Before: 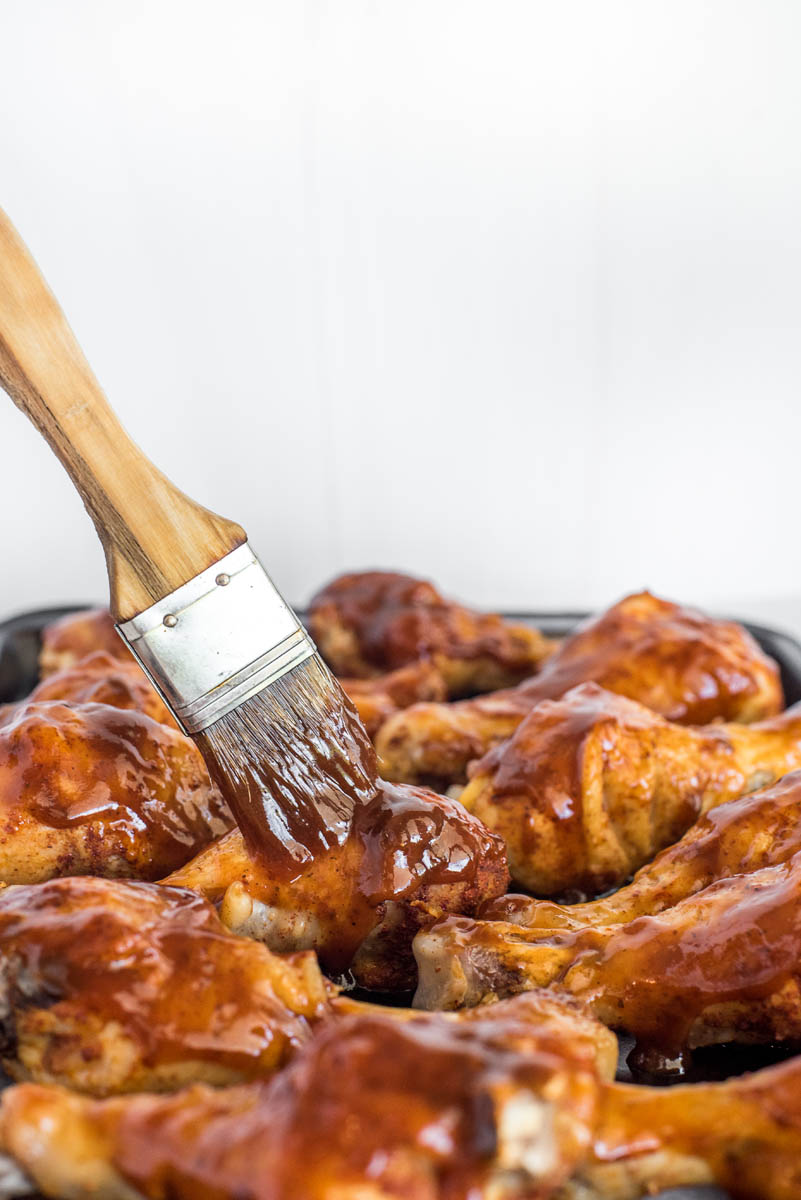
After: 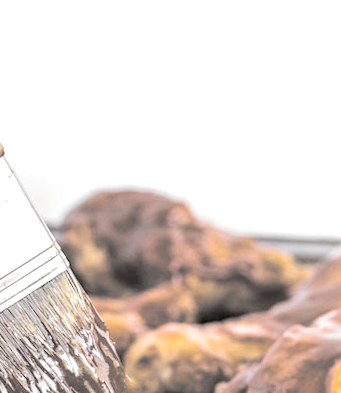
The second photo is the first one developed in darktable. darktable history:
crop: left 31.751%, top 32.172%, right 27.8%, bottom 35.83%
exposure: black level correction 0.001, exposure 0.5 EV, compensate exposure bias true, compensate highlight preservation false
base curve: curves: ch0 [(0, 0) (0.158, 0.273) (0.879, 0.895) (1, 1)], preserve colors none
rotate and perspective: rotation 2.17°, automatic cropping off
split-toning: shadows › hue 26°, shadows › saturation 0.09, highlights › hue 40°, highlights › saturation 0.18, balance -63, compress 0%
tone equalizer: on, module defaults
